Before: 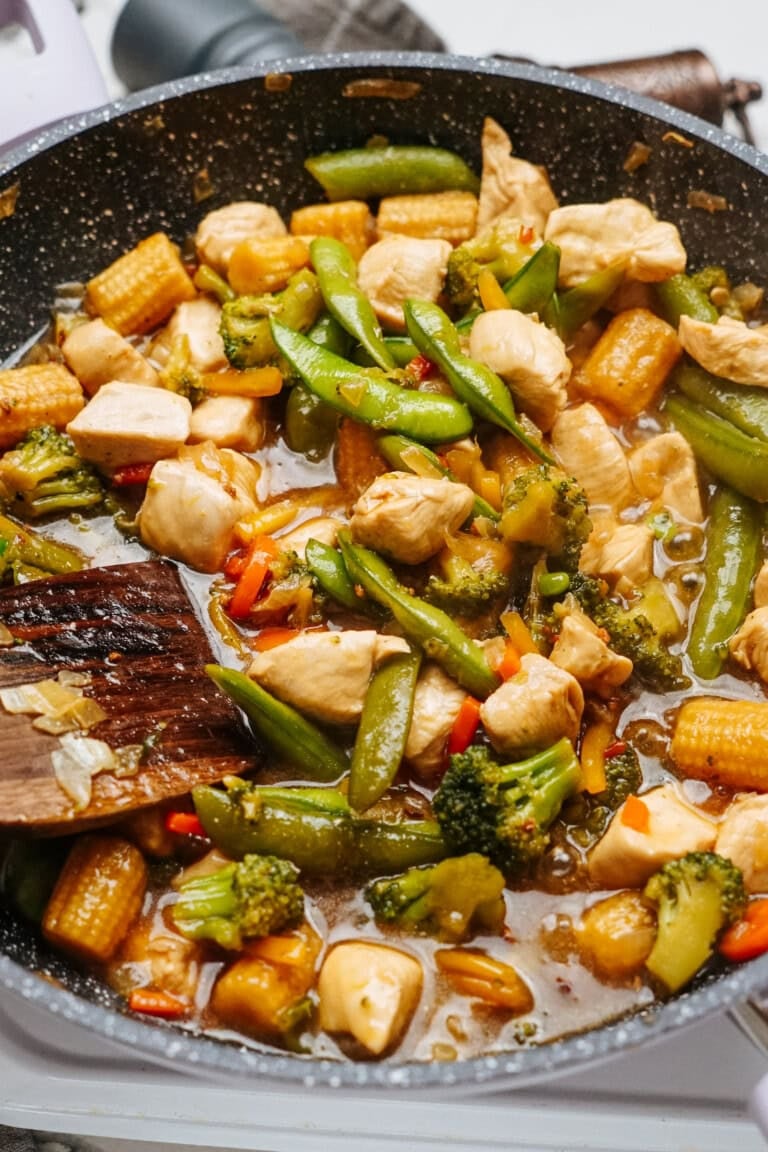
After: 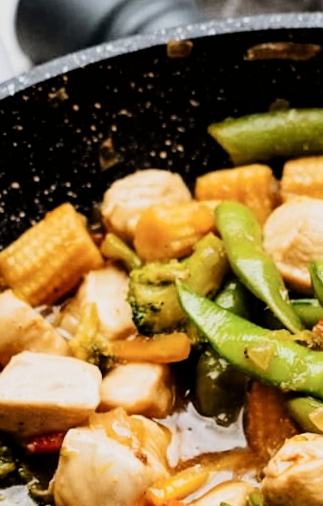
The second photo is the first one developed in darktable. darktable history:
crop and rotate: left 10.817%, top 0.062%, right 47.194%, bottom 53.626%
filmic rgb: black relative exposure -5 EV, white relative exposure 3.5 EV, hardness 3.19, contrast 1.5, highlights saturation mix -50%
rotate and perspective: rotation -1.32°, lens shift (horizontal) -0.031, crop left 0.015, crop right 0.985, crop top 0.047, crop bottom 0.982
